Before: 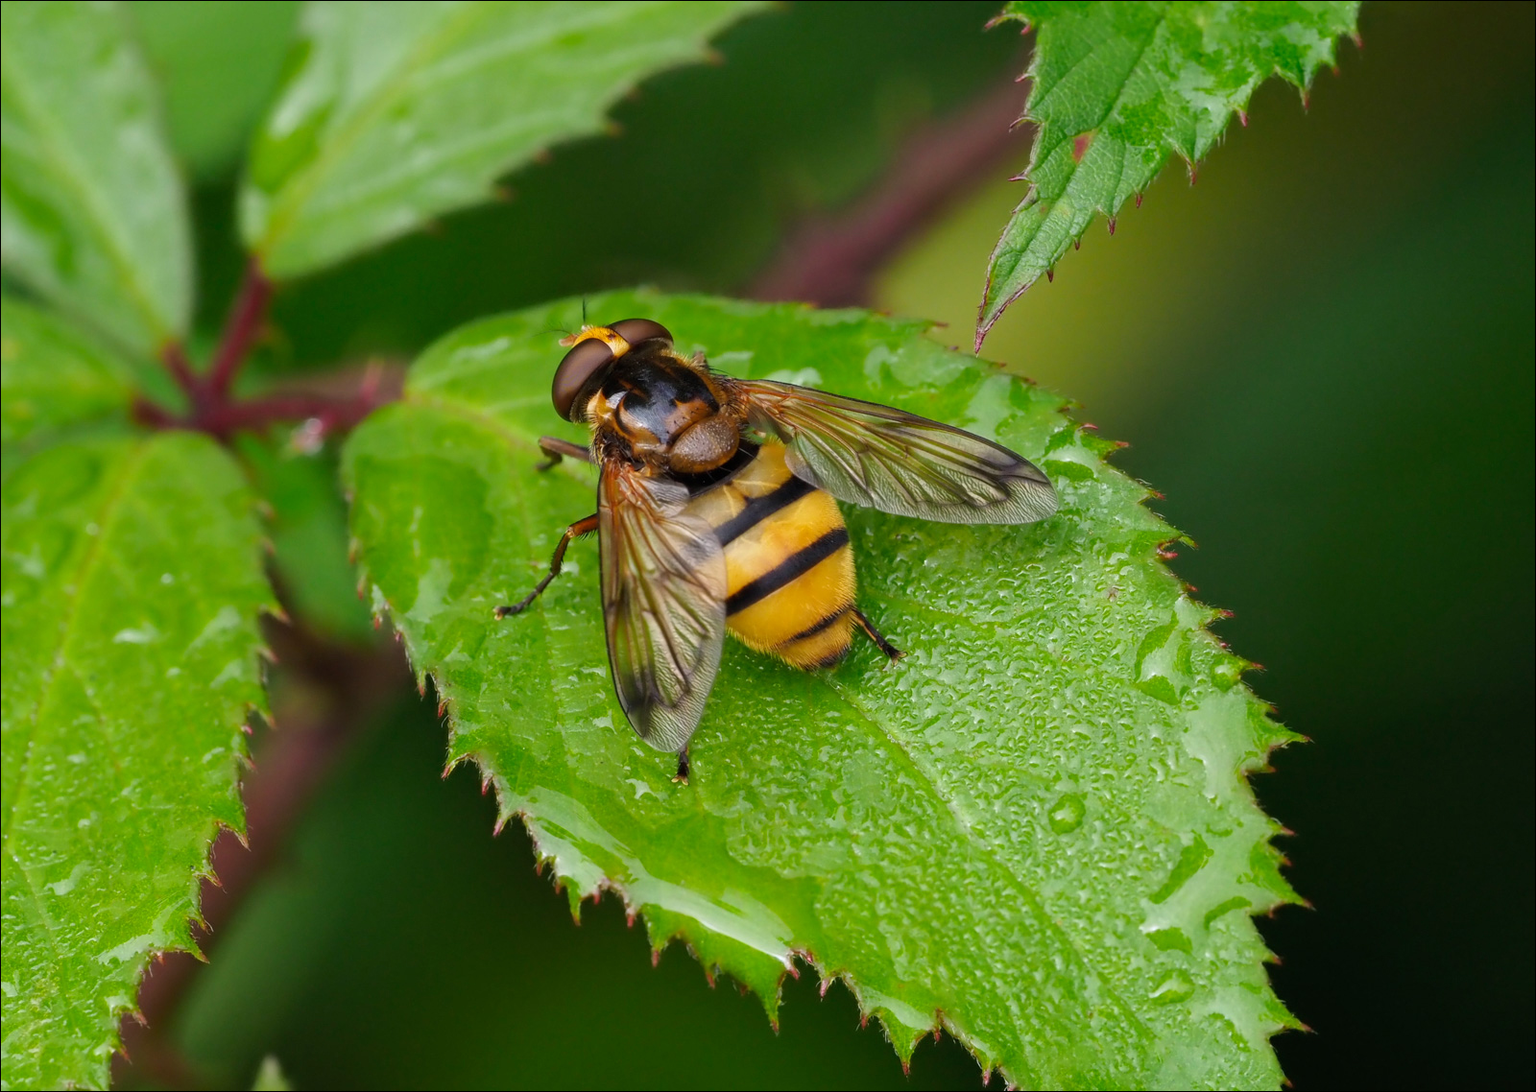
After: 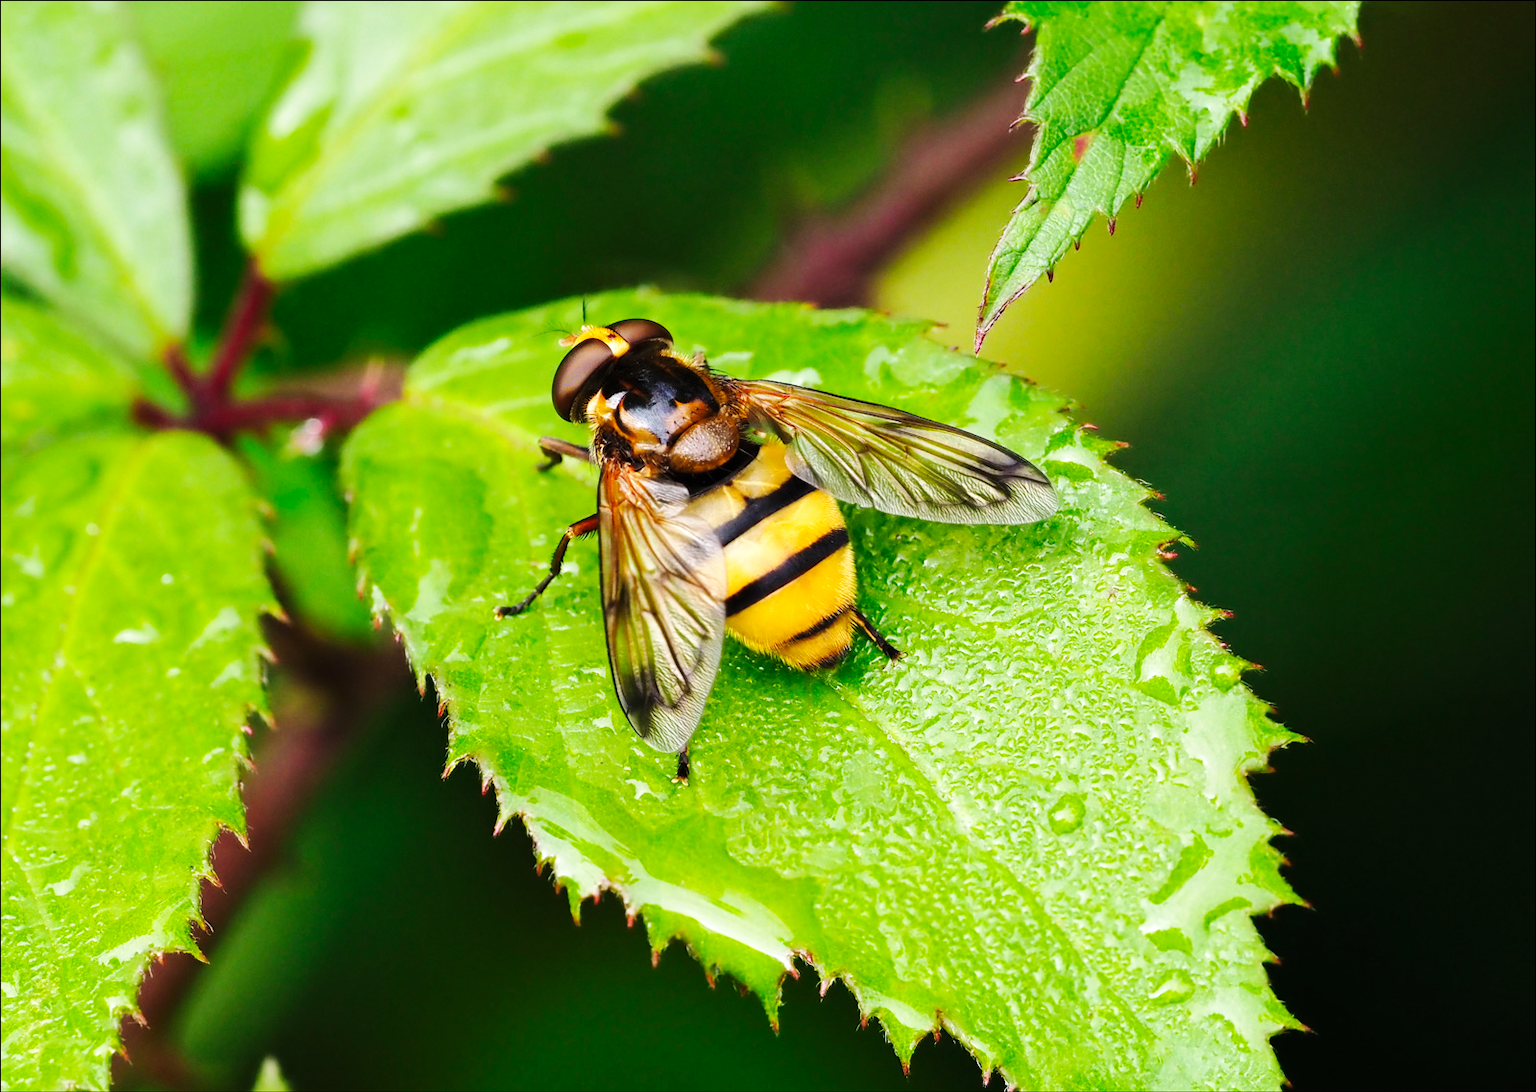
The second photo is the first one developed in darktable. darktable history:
base curve: curves: ch0 [(0, 0) (0.032, 0.025) (0.121, 0.166) (0.206, 0.329) (0.605, 0.79) (1, 1)], preserve colors none
exposure: exposure 0.197 EV, compensate highlight preservation false
tone equalizer: -8 EV -0.417 EV, -7 EV -0.389 EV, -6 EV -0.333 EV, -5 EV -0.222 EV, -3 EV 0.222 EV, -2 EV 0.333 EV, -1 EV 0.389 EV, +0 EV 0.417 EV, edges refinement/feathering 500, mask exposure compensation -1.25 EV, preserve details no
